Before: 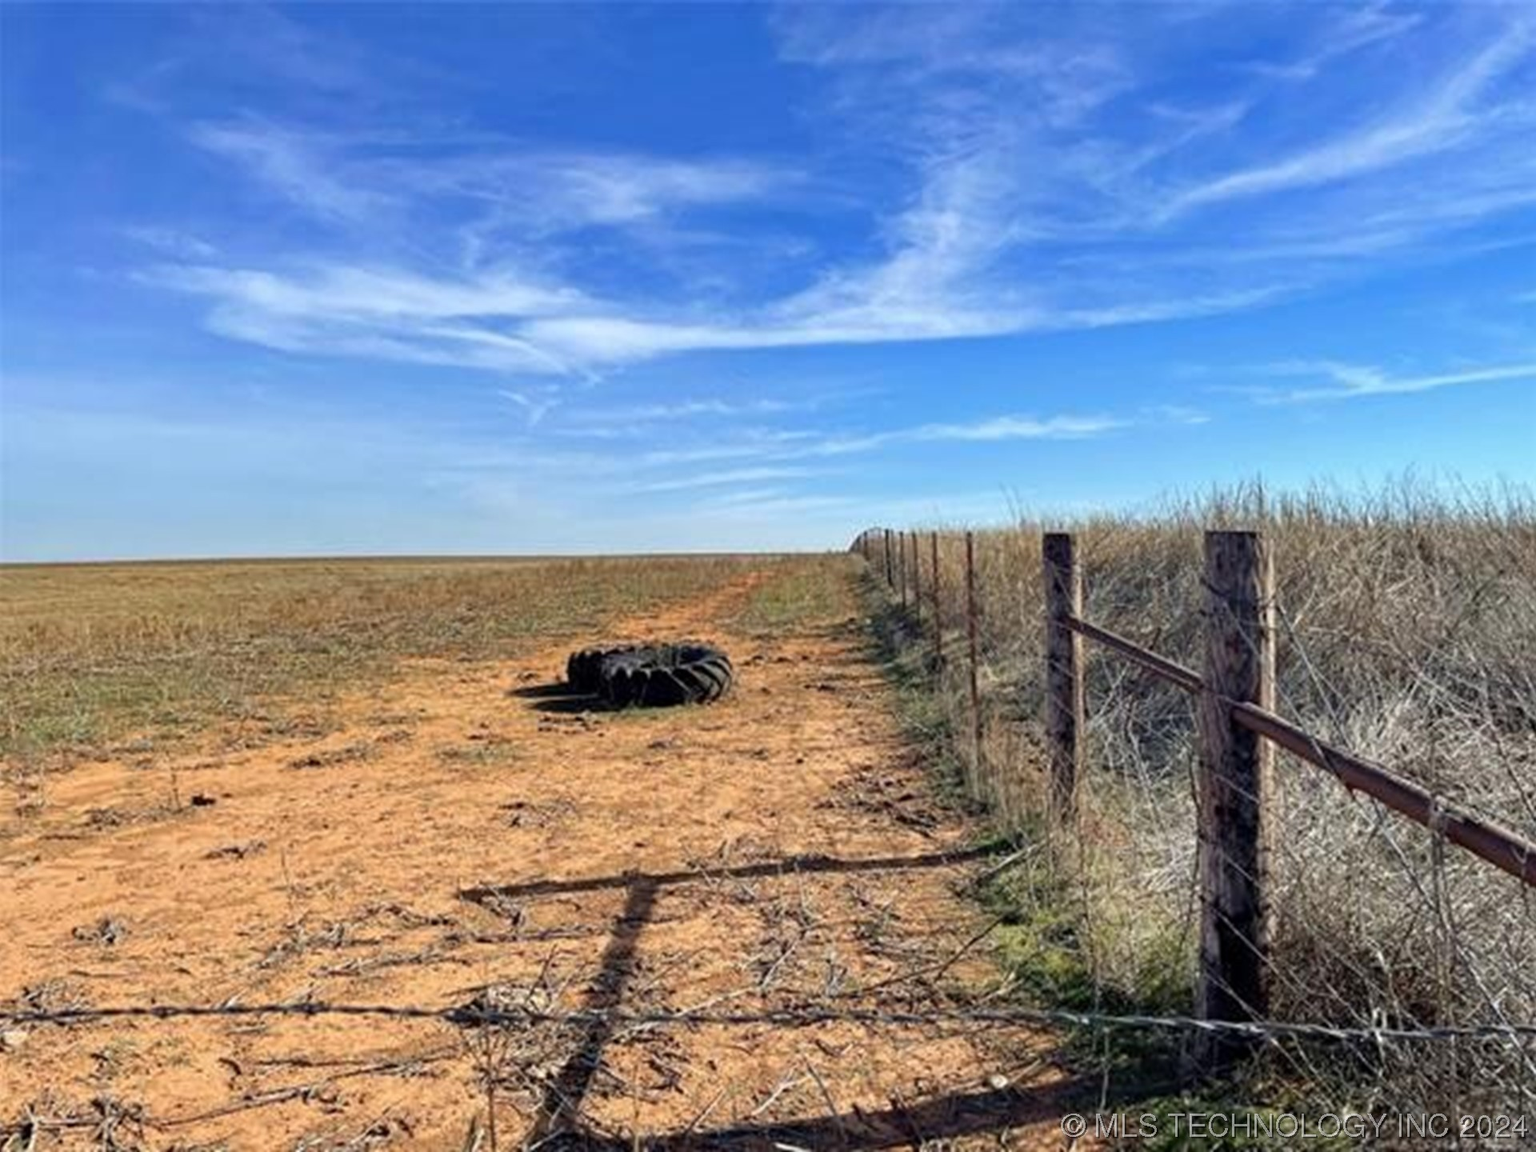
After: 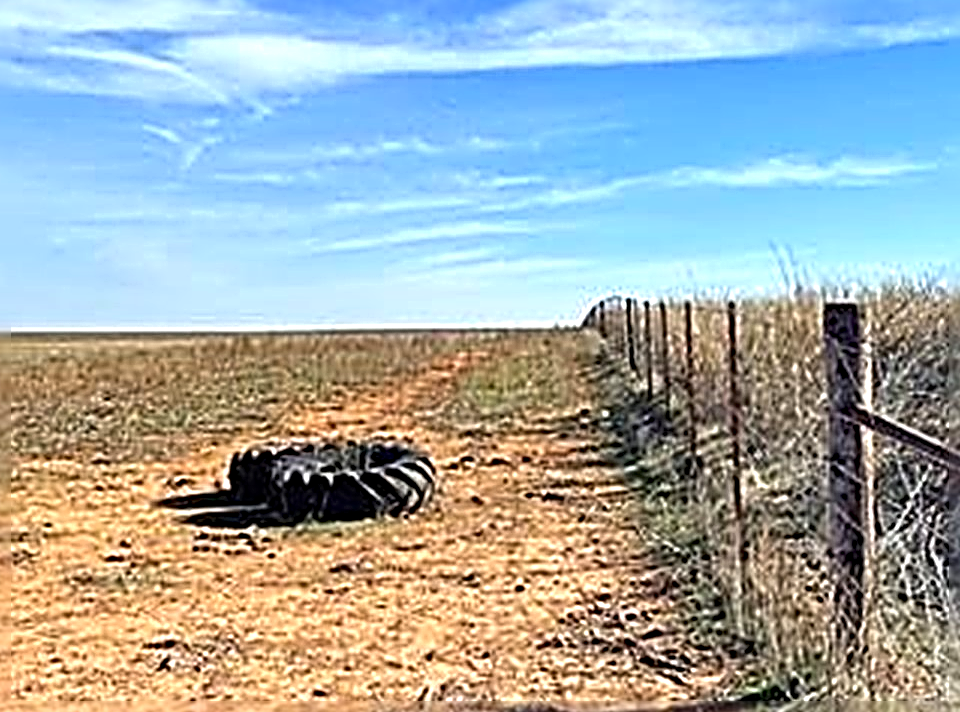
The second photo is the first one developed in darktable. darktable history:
exposure: exposure 0.451 EV, compensate highlight preservation false
sharpen: radius 4.012, amount 1.99
crop: left 25.029%, top 25.249%, right 24.92%, bottom 25.284%
